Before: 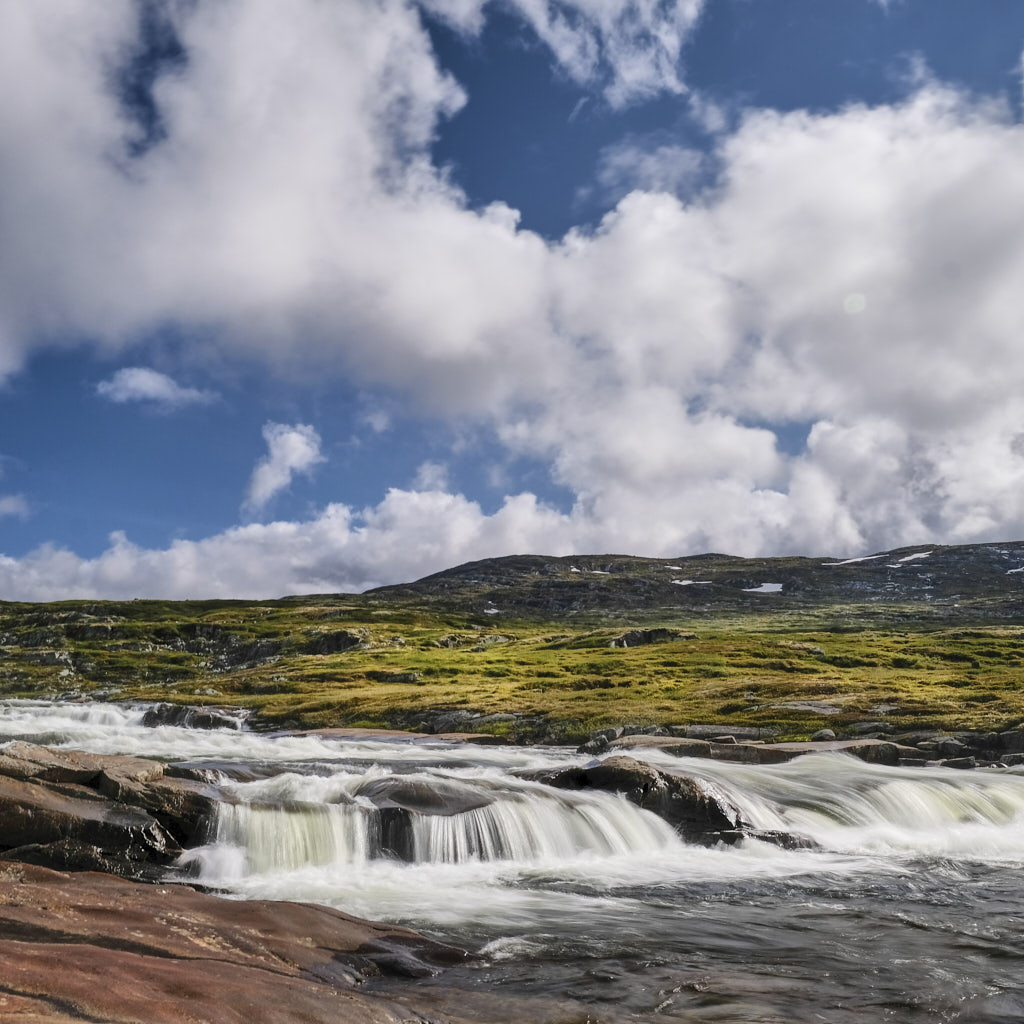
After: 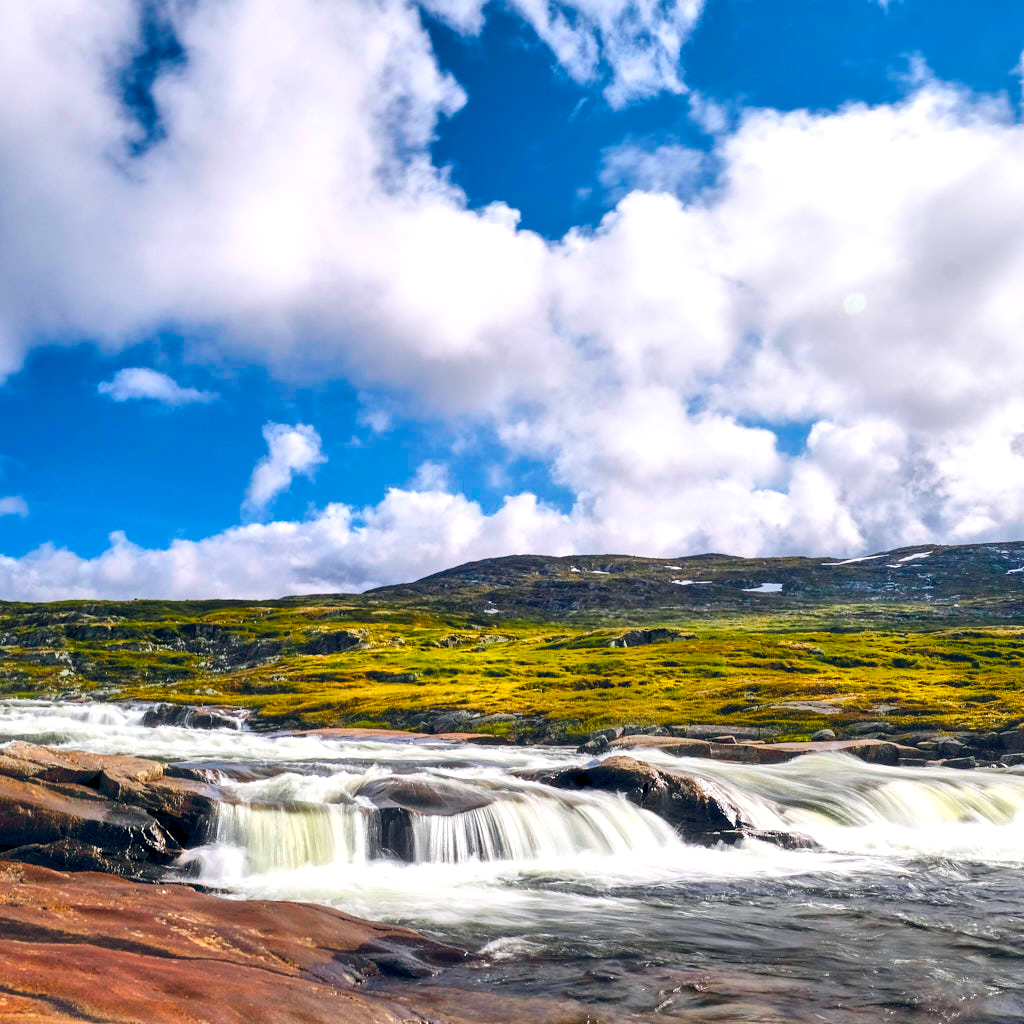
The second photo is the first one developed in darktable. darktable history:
color balance rgb: global offset › chroma 0.152%, global offset › hue 253.54°, perceptual saturation grading › global saturation 30.911%, global vibrance 40.248%
exposure: exposure 0.602 EV, compensate exposure bias true, compensate highlight preservation false
